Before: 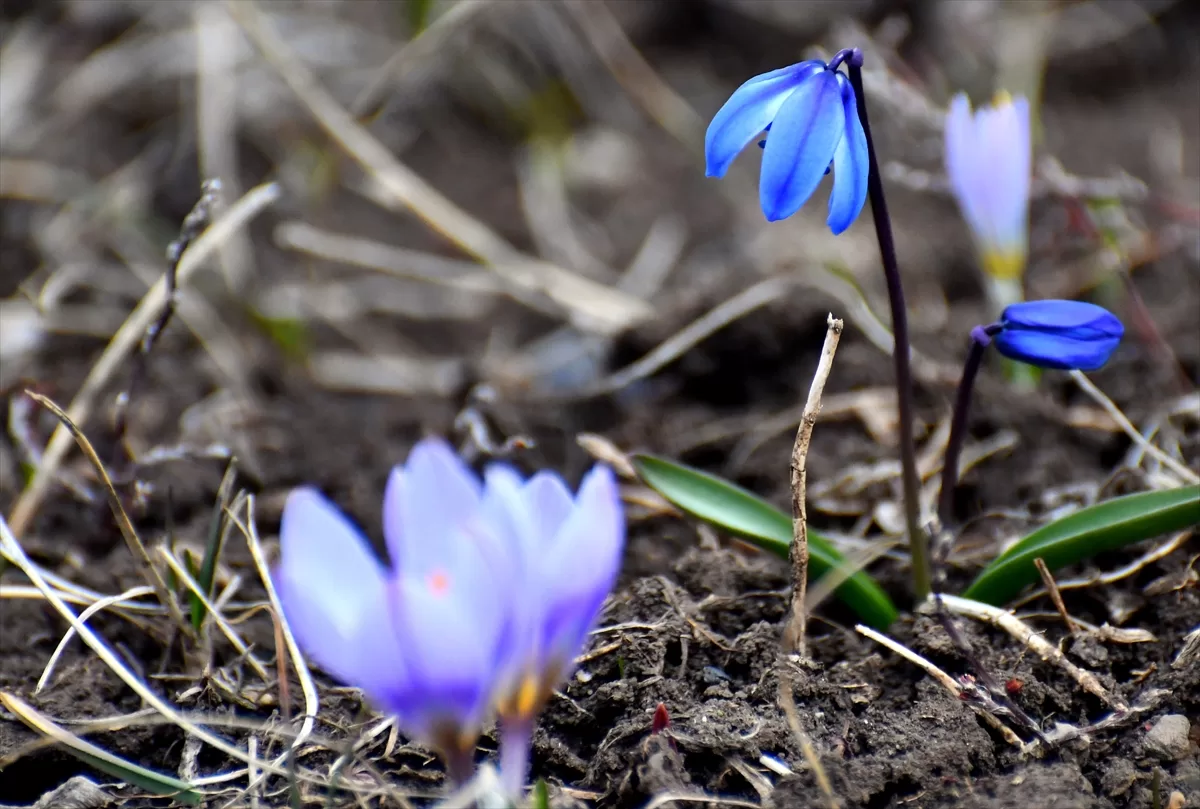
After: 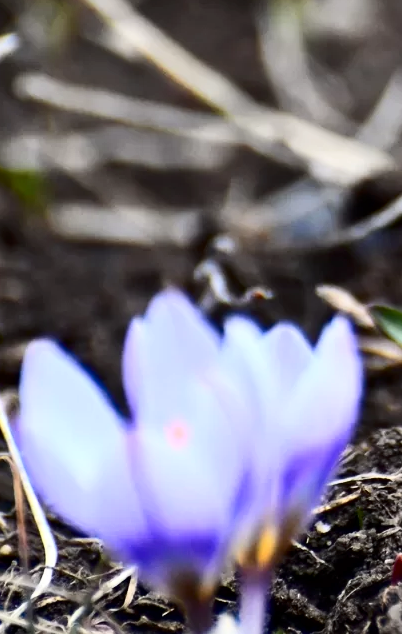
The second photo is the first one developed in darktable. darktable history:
crop and rotate: left 21.77%, top 18.528%, right 44.676%, bottom 2.997%
contrast brightness saturation: contrast 0.28
